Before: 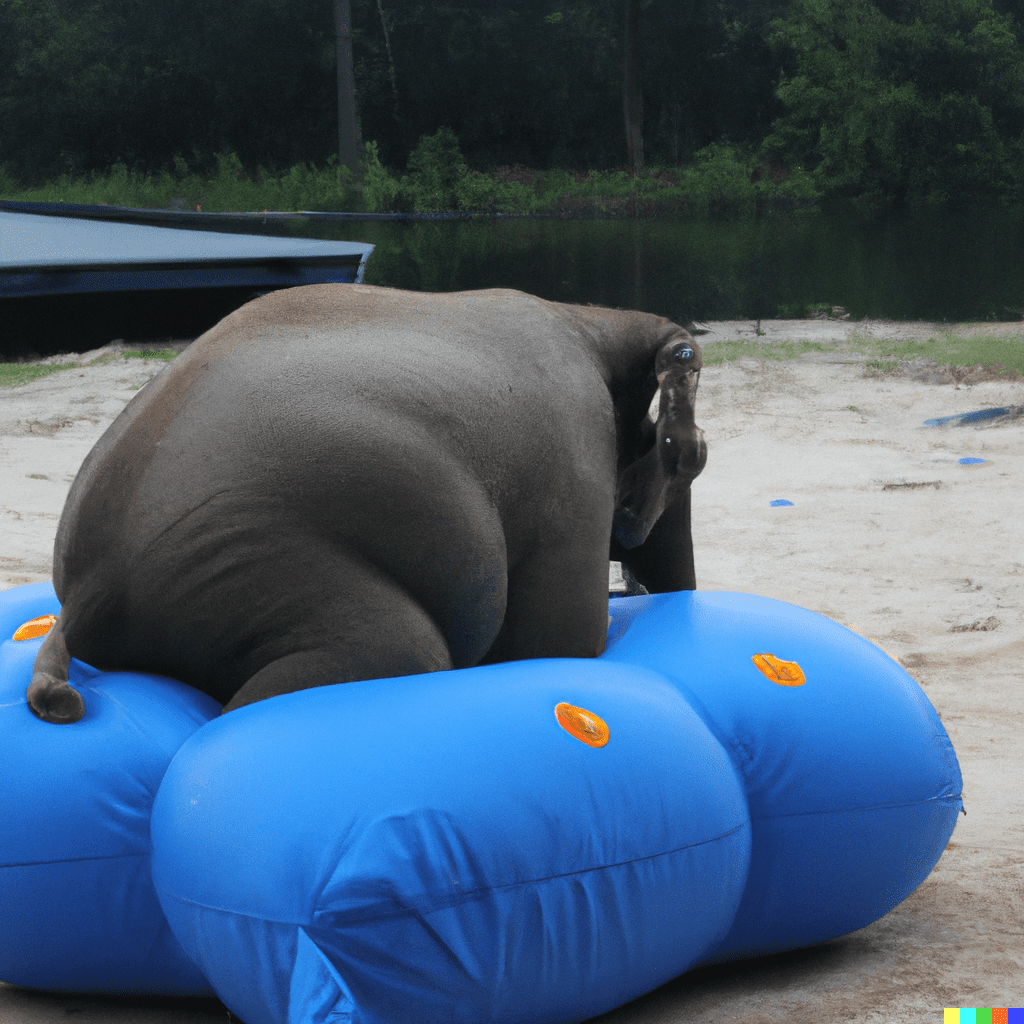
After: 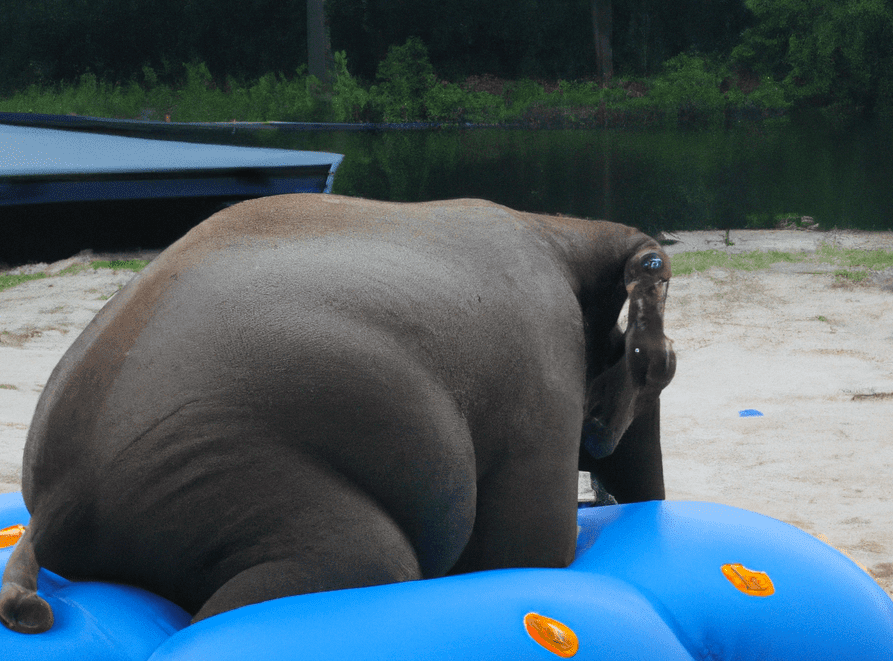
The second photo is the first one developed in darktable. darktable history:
crop: left 3.082%, top 8.819%, right 9.649%, bottom 26.598%
velvia: on, module defaults
color balance rgb: perceptual saturation grading › global saturation 10.371%
